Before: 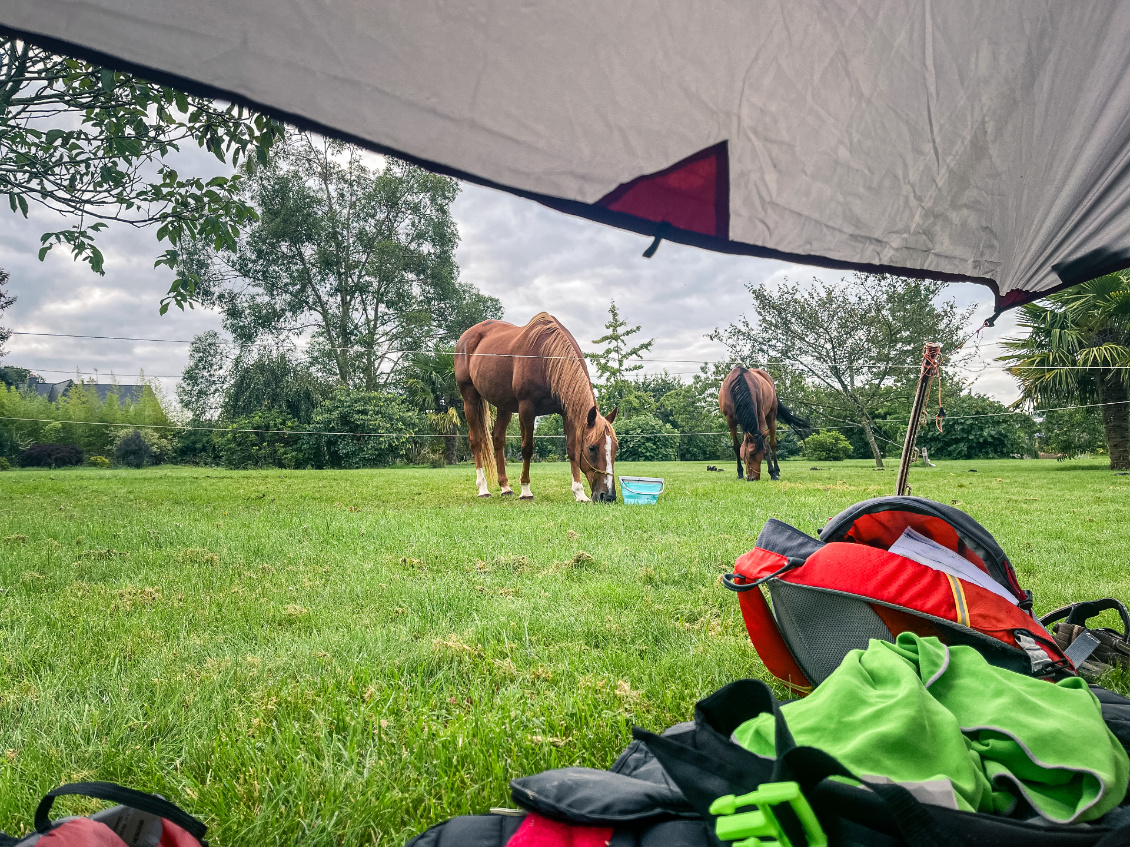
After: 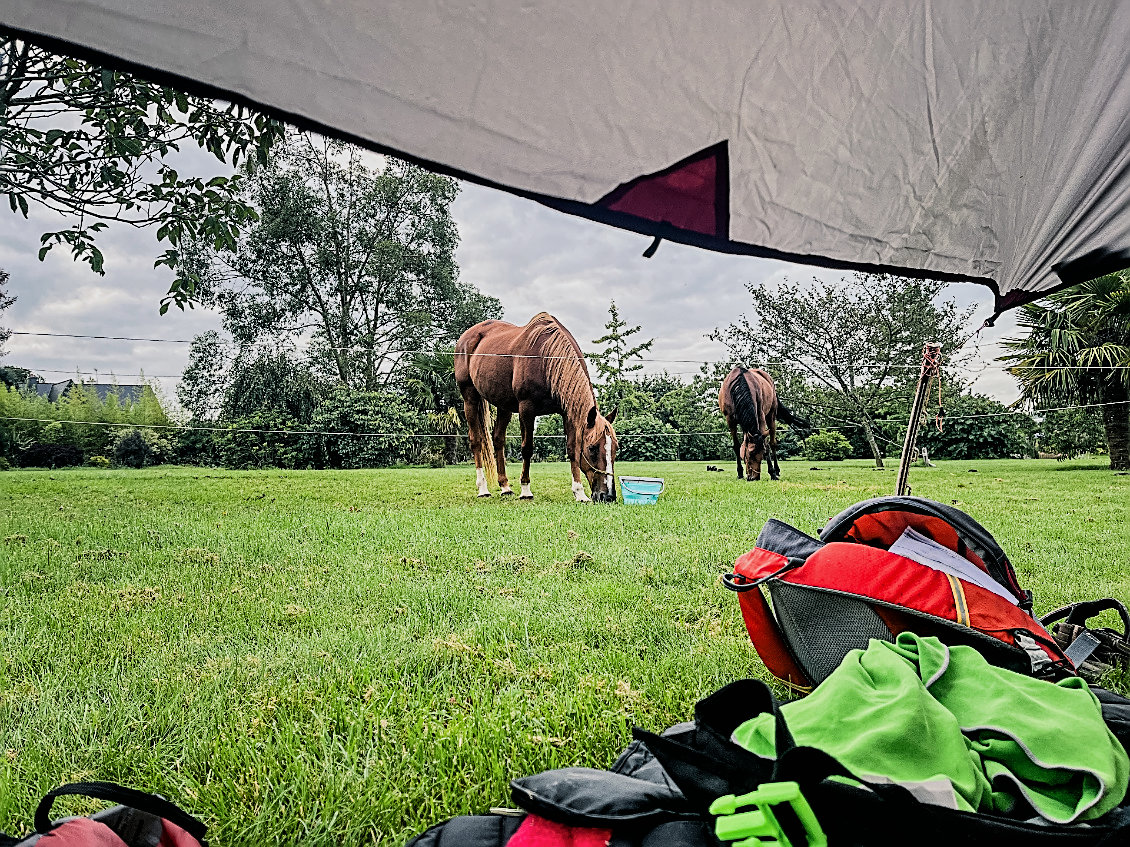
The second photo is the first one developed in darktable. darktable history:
shadows and highlights: soften with gaussian
filmic rgb: black relative exposure -5 EV, hardness 2.88, contrast 1.3
sharpen: amount 0.901
